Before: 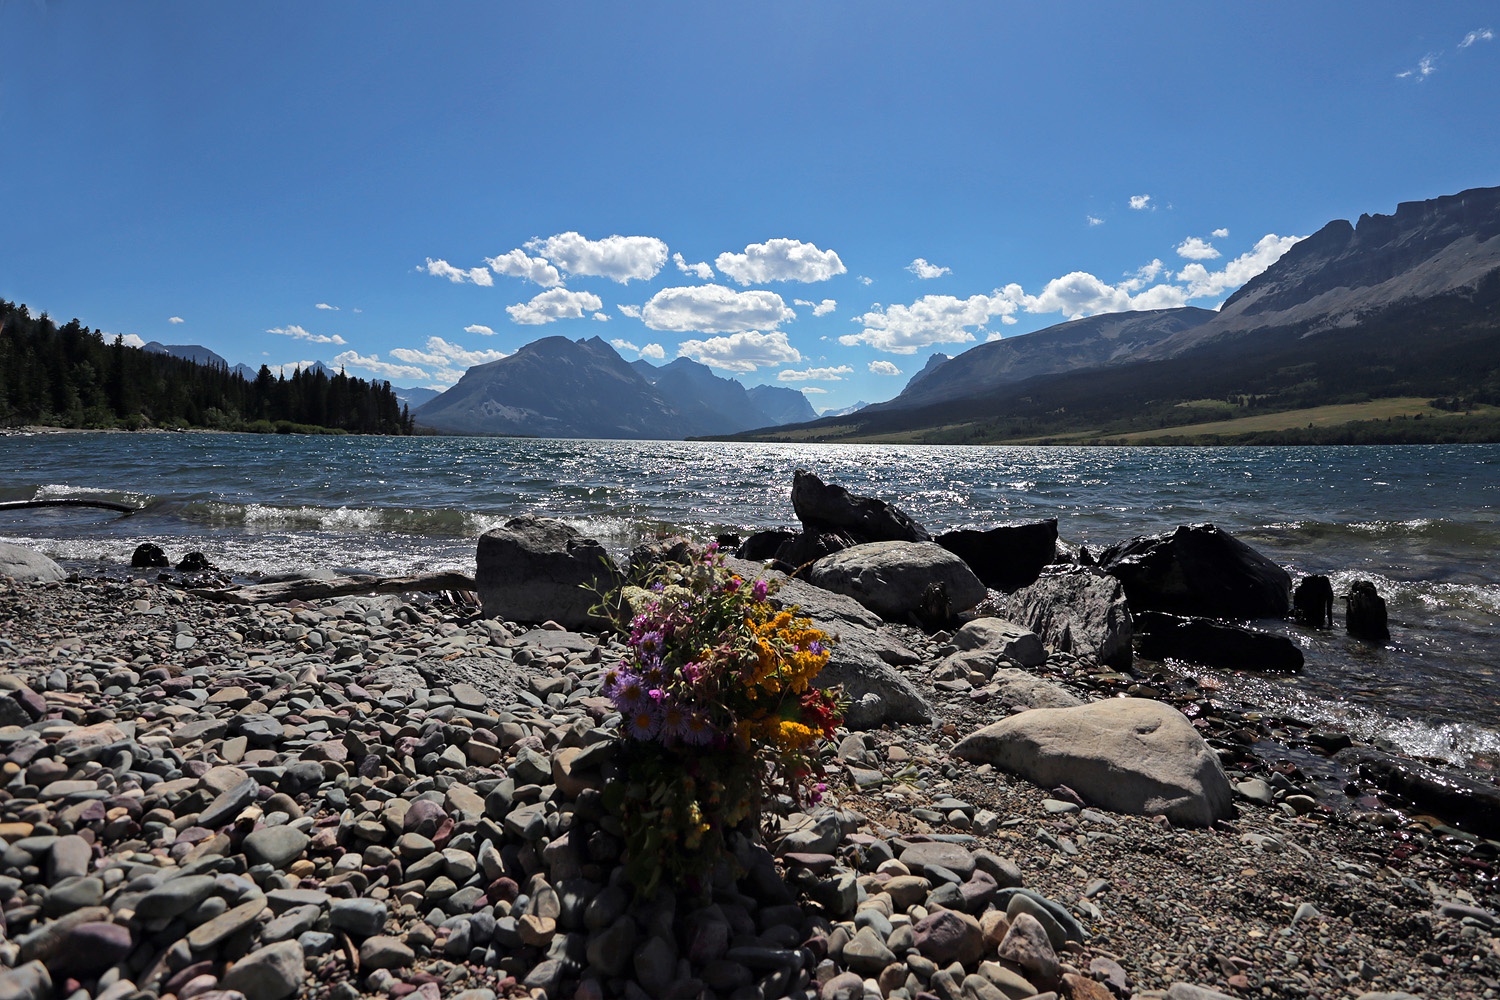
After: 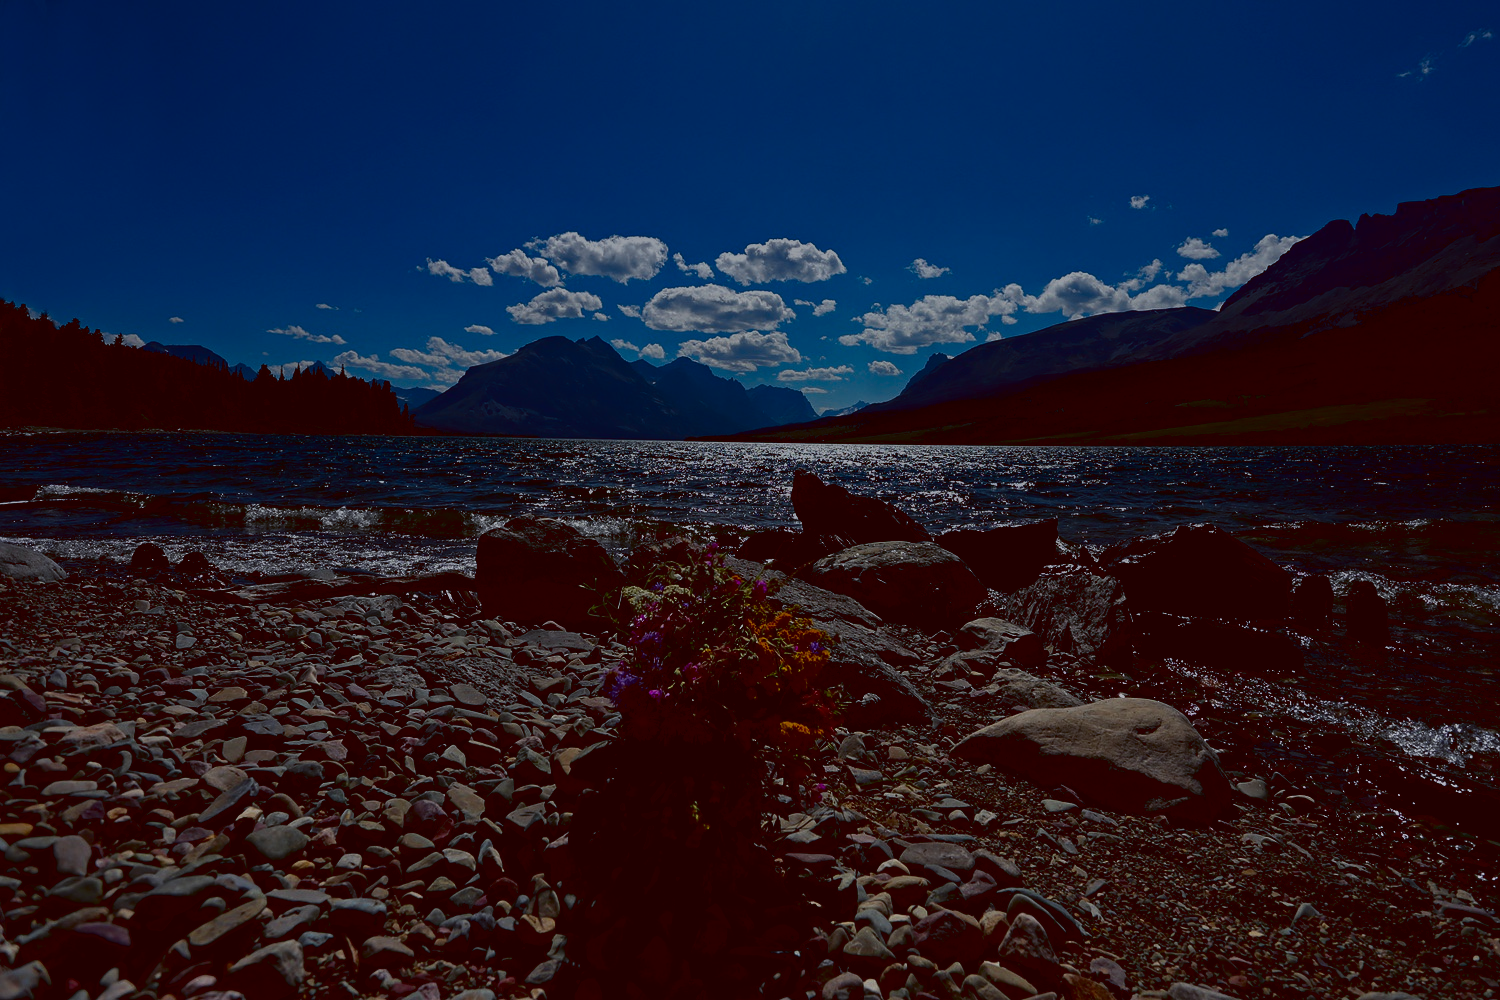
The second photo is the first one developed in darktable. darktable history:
exposure: black level correction 0.006, exposure -0.226 EV, compensate highlight preservation false
graduated density: rotation 5.63°, offset 76.9
contrast brightness saturation: contrast 0.09, brightness -0.59, saturation 0.17
color balance: lift [1, 1.015, 1.004, 0.985], gamma [1, 0.958, 0.971, 1.042], gain [1, 0.956, 0.977, 1.044]
